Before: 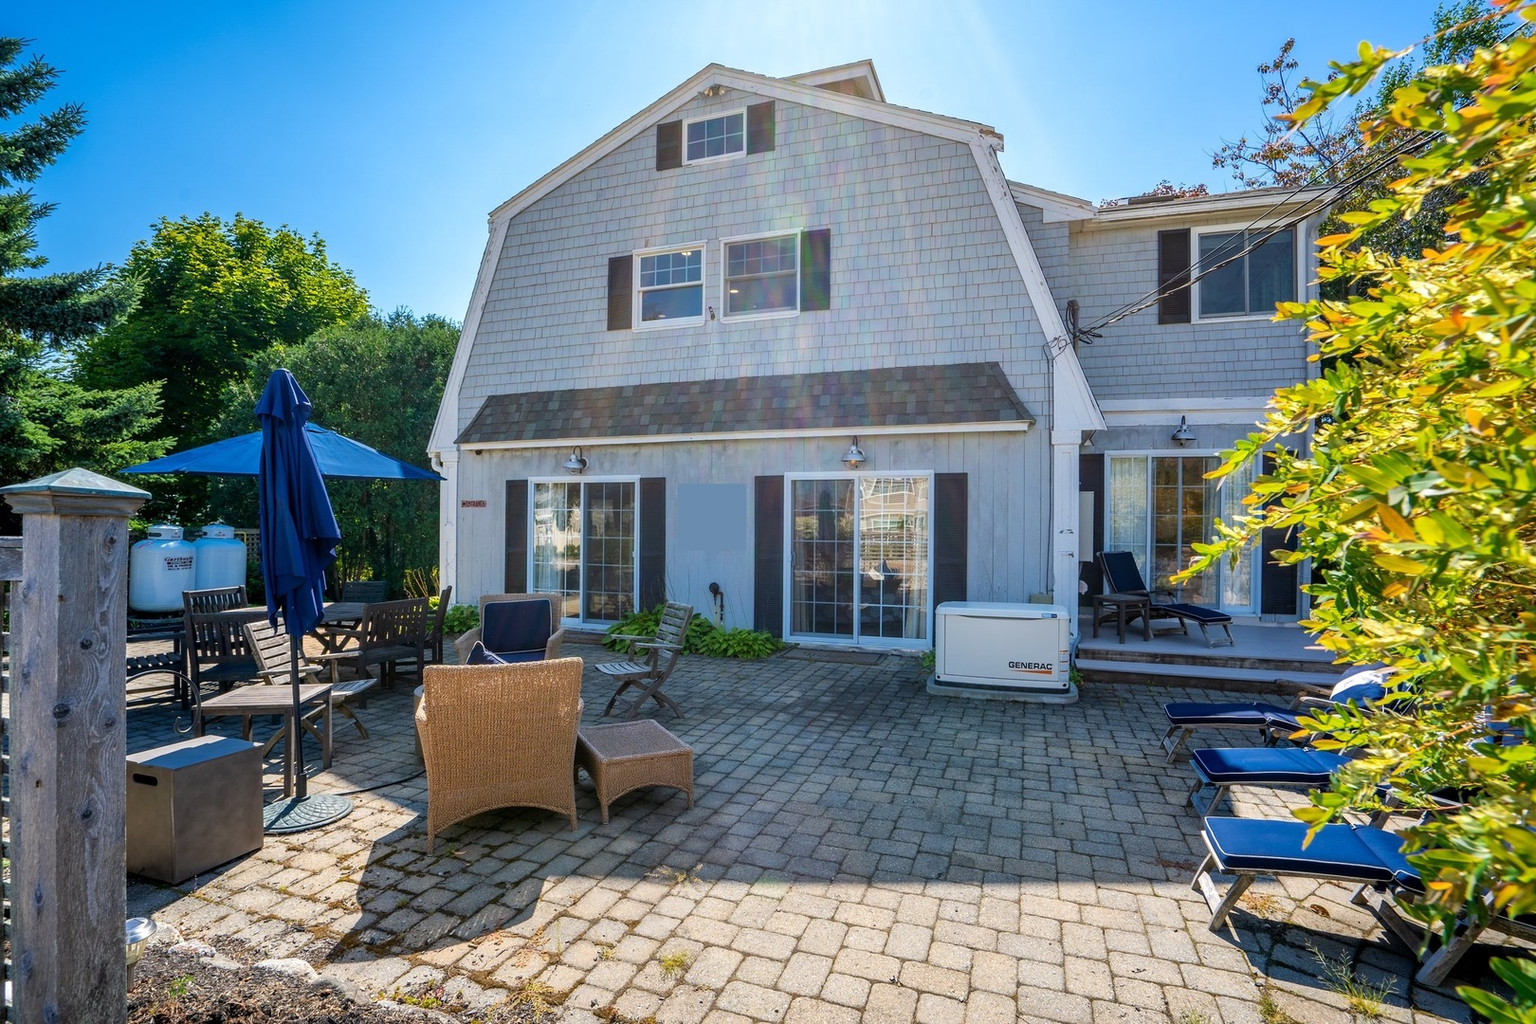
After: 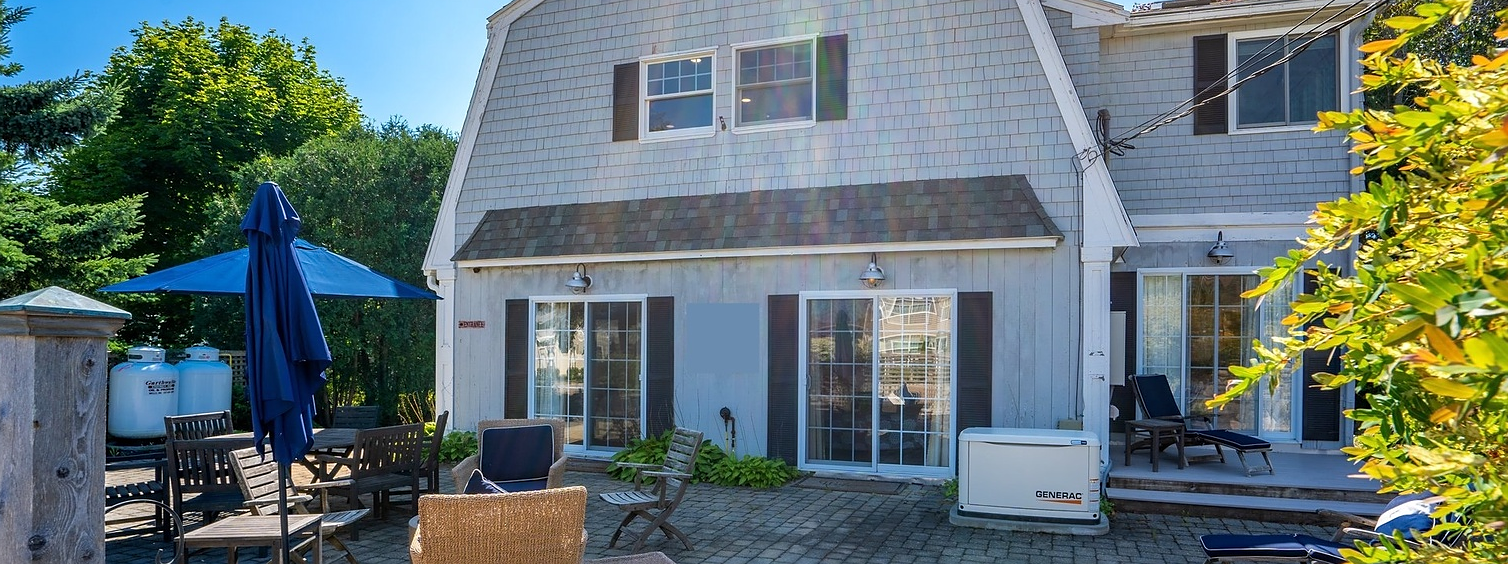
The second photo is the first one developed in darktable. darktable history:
crop: left 1.744%, top 19.225%, right 5.069%, bottom 28.357%
sharpen: radius 0.969, amount 0.604
